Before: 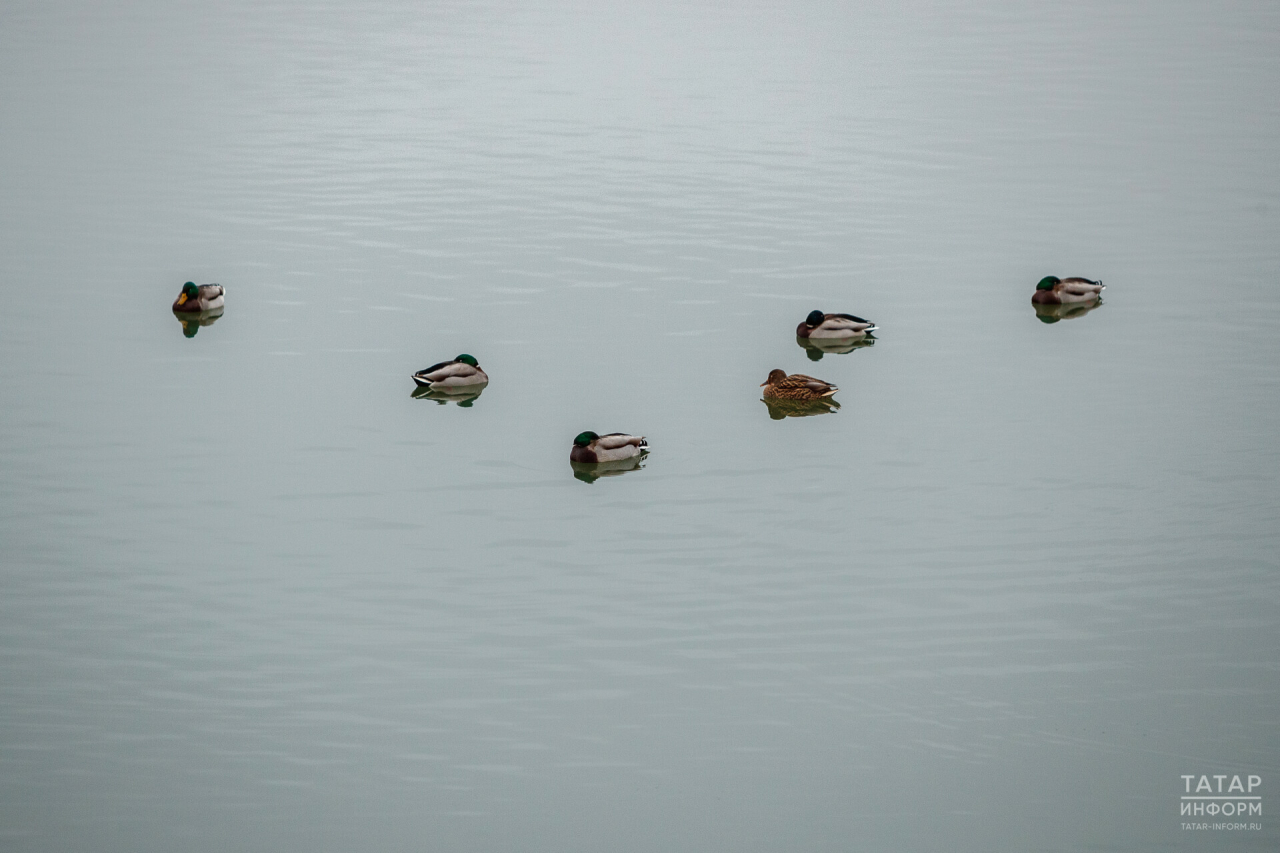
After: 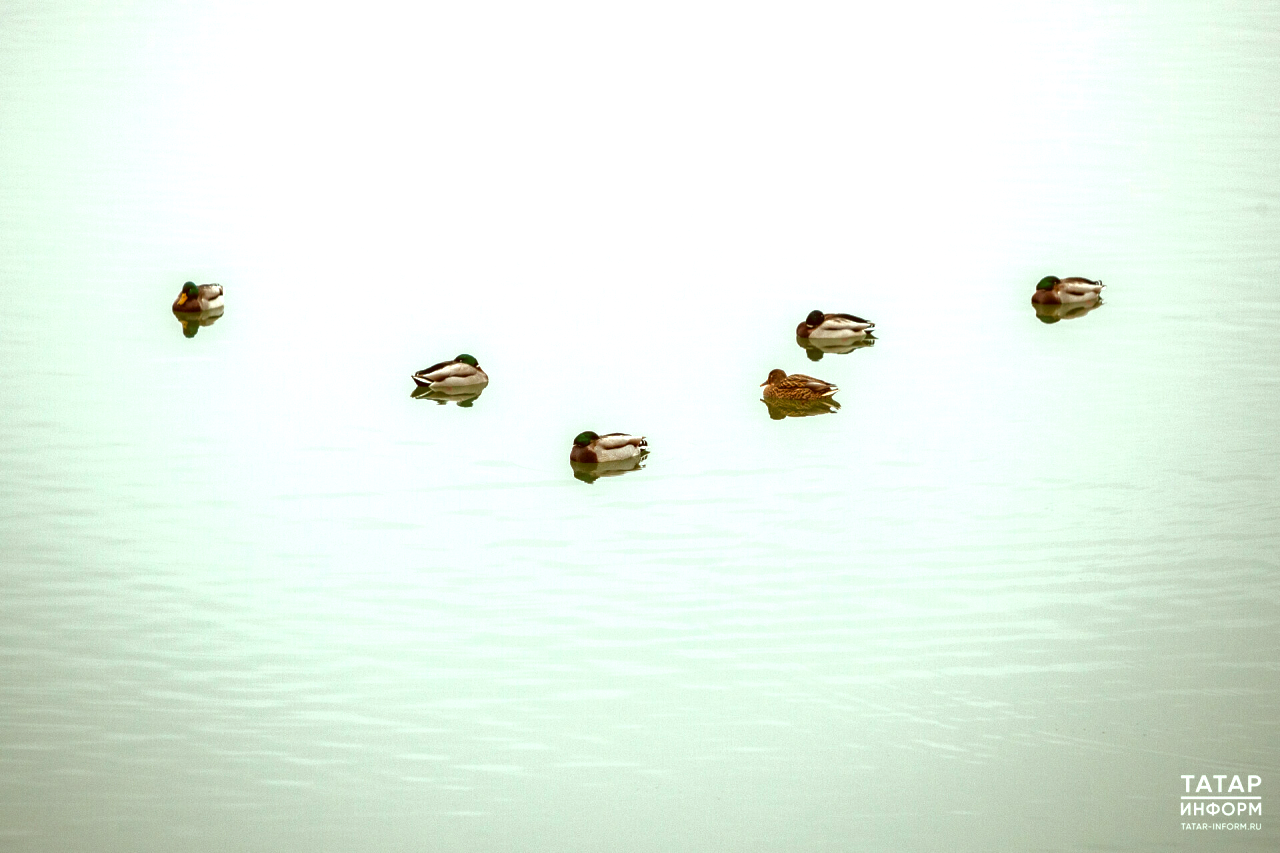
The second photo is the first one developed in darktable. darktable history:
color correction: highlights a* -6.27, highlights b* 9.21, shadows a* 10.46, shadows b* 23.53
tone equalizer: -8 EV -0.001 EV, -7 EV 0.001 EV, -6 EV -0.004 EV, -5 EV -0.012 EV, -4 EV -0.063 EV, -3 EV -0.216 EV, -2 EV -0.274 EV, -1 EV 0.088 EV, +0 EV 0.274 EV, edges refinement/feathering 500, mask exposure compensation -1.57 EV, preserve details no
exposure: exposure 1.218 EV, compensate highlight preservation false
